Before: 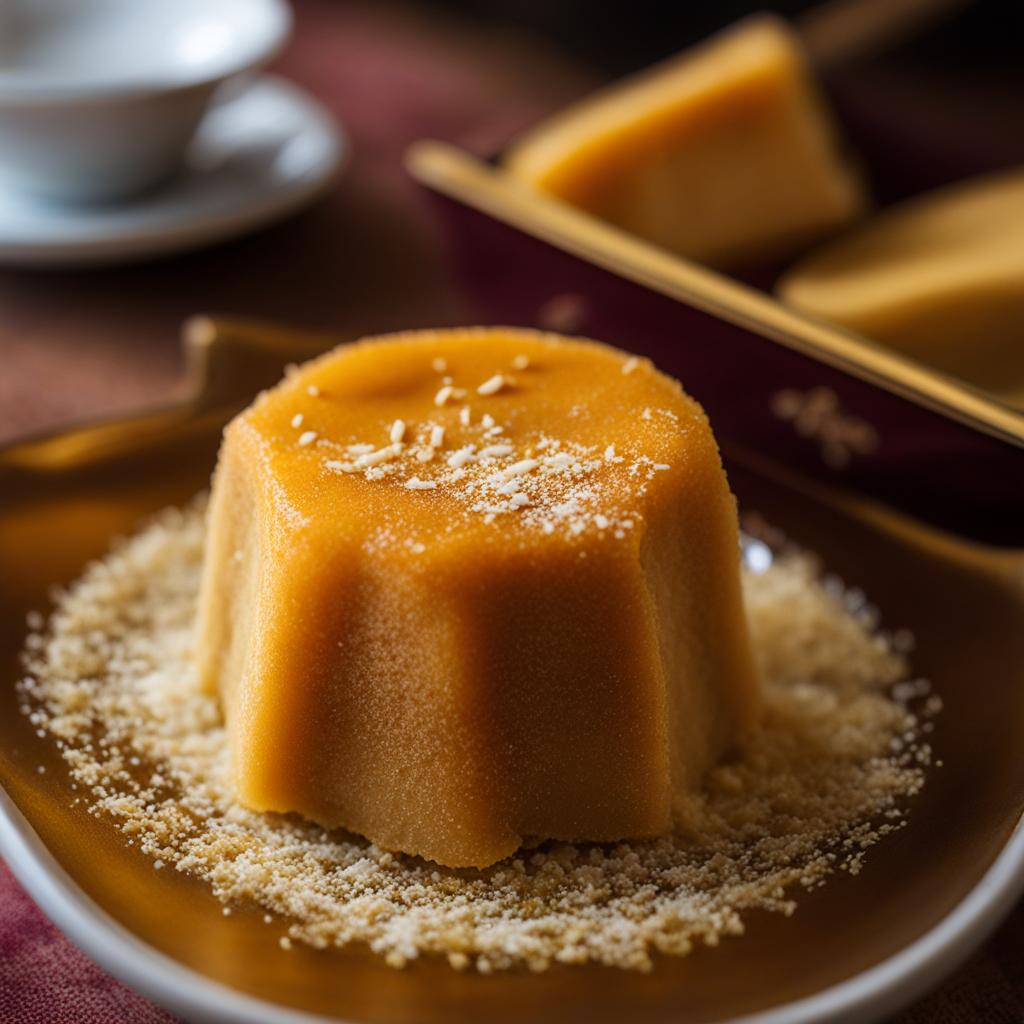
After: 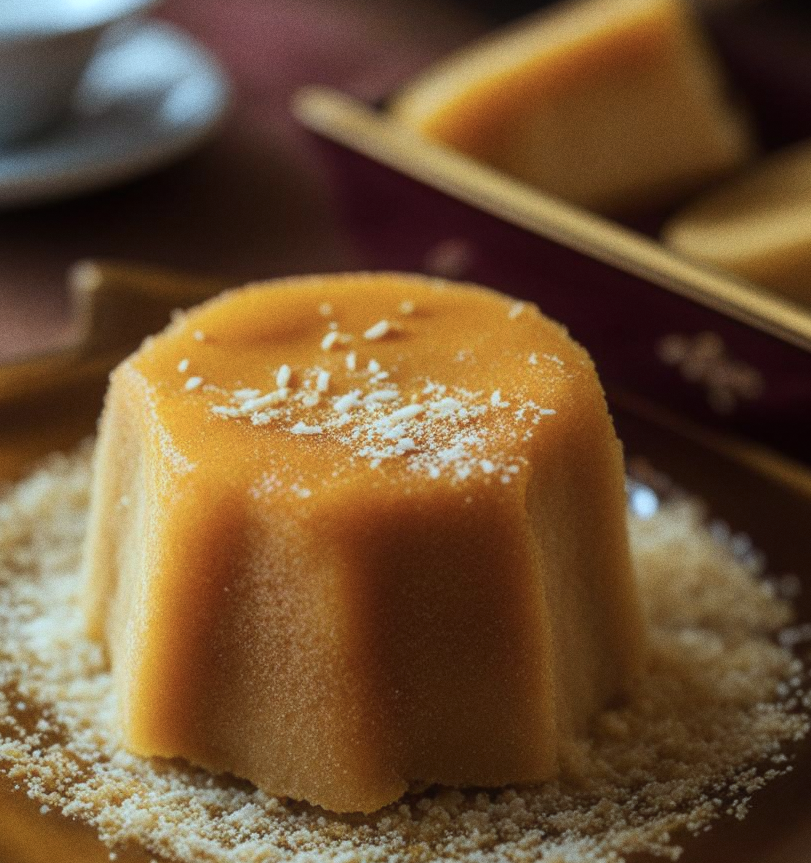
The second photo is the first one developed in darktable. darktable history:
white balance: red 0.988, blue 1.017
crop: left 11.225%, top 5.381%, right 9.565%, bottom 10.314%
soften: size 10%, saturation 50%, brightness 0.2 EV, mix 10%
grain: coarseness 0.09 ISO
contrast equalizer: octaves 7, y [[0.6 ×6], [0.55 ×6], [0 ×6], [0 ×6], [0 ×6]], mix -0.2
color correction: highlights a* -10.04, highlights b* -10.37
